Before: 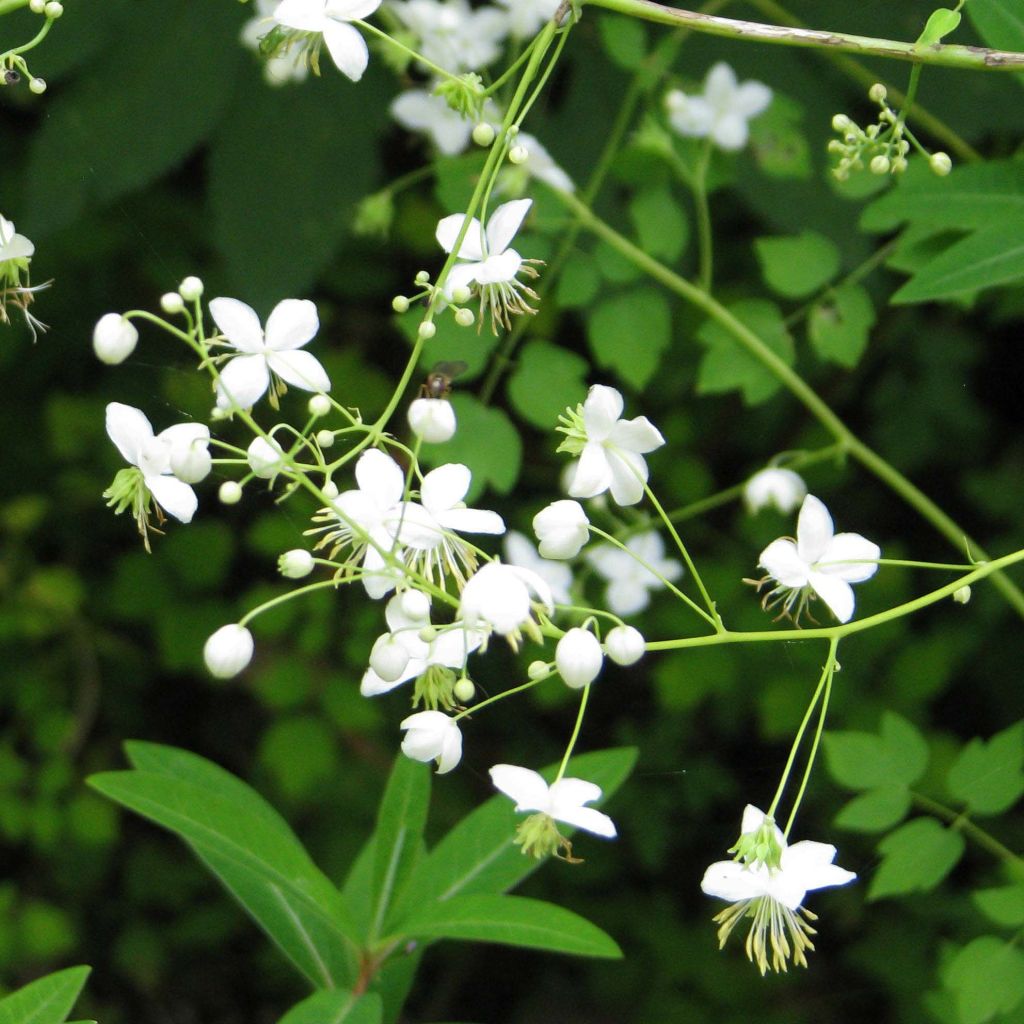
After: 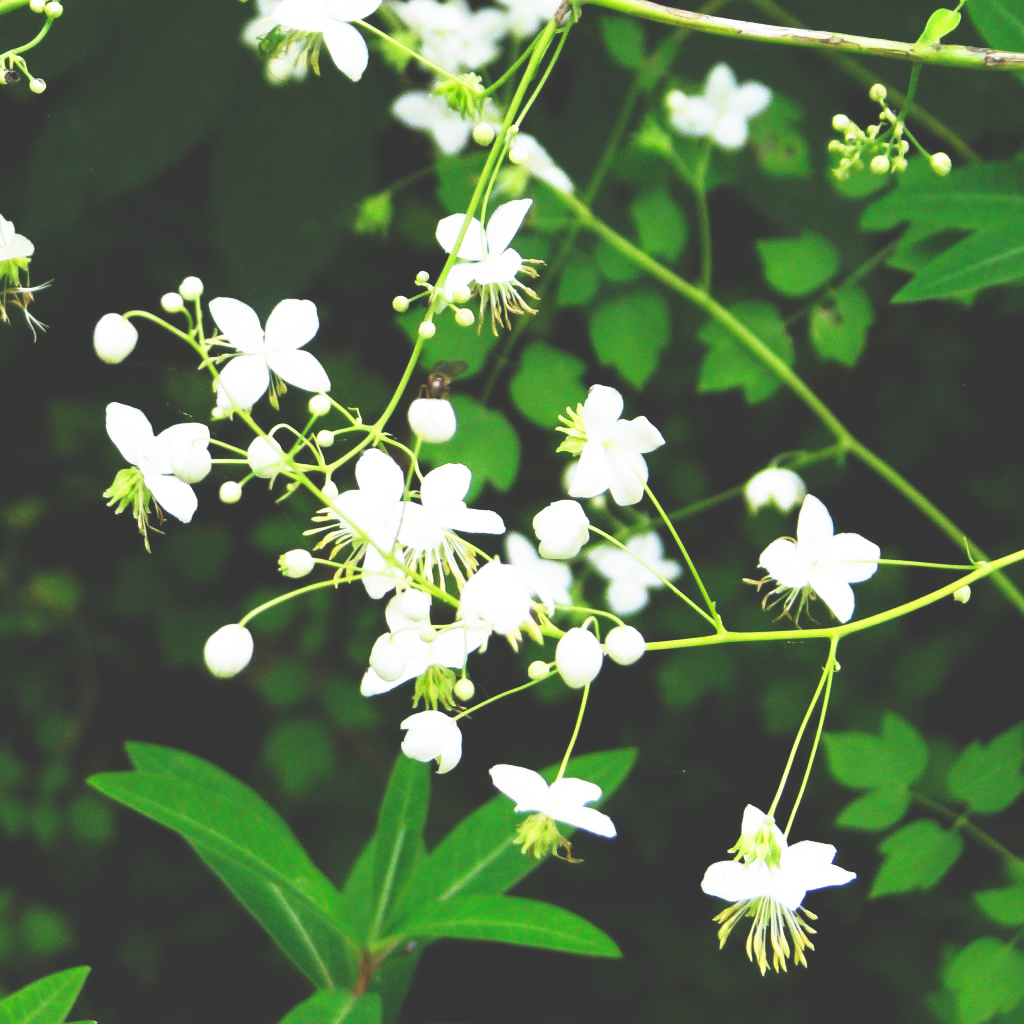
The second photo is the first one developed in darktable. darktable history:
base curve: curves: ch0 [(0, 0.036) (0.007, 0.037) (0.604, 0.887) (1, 1)], preserve colors none
